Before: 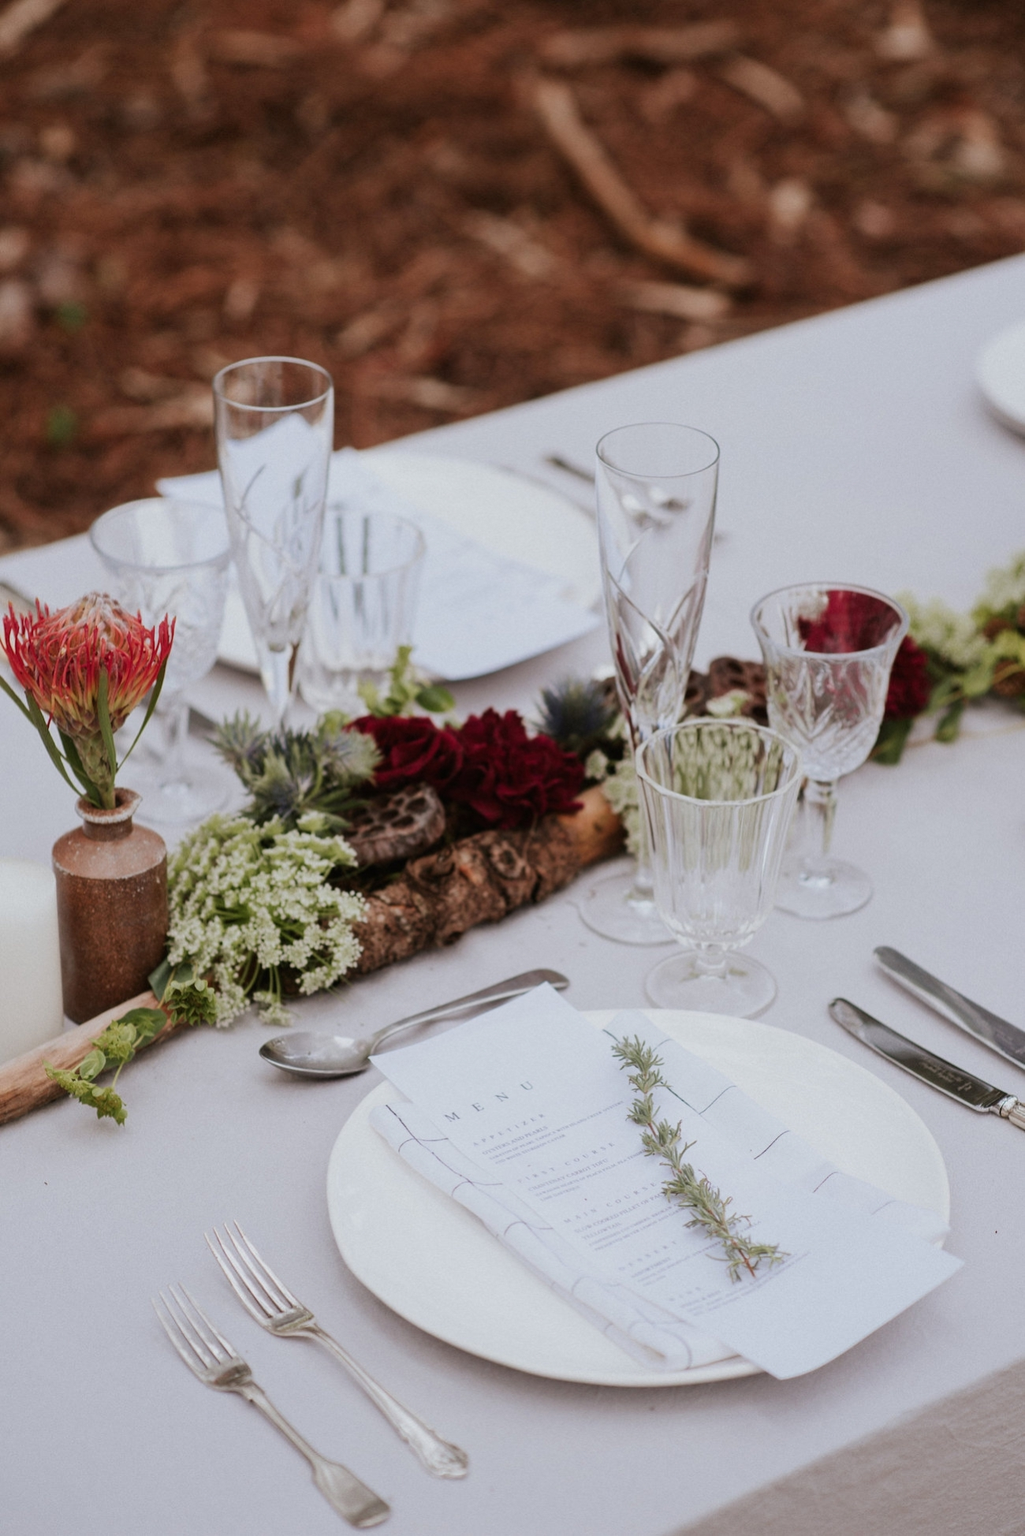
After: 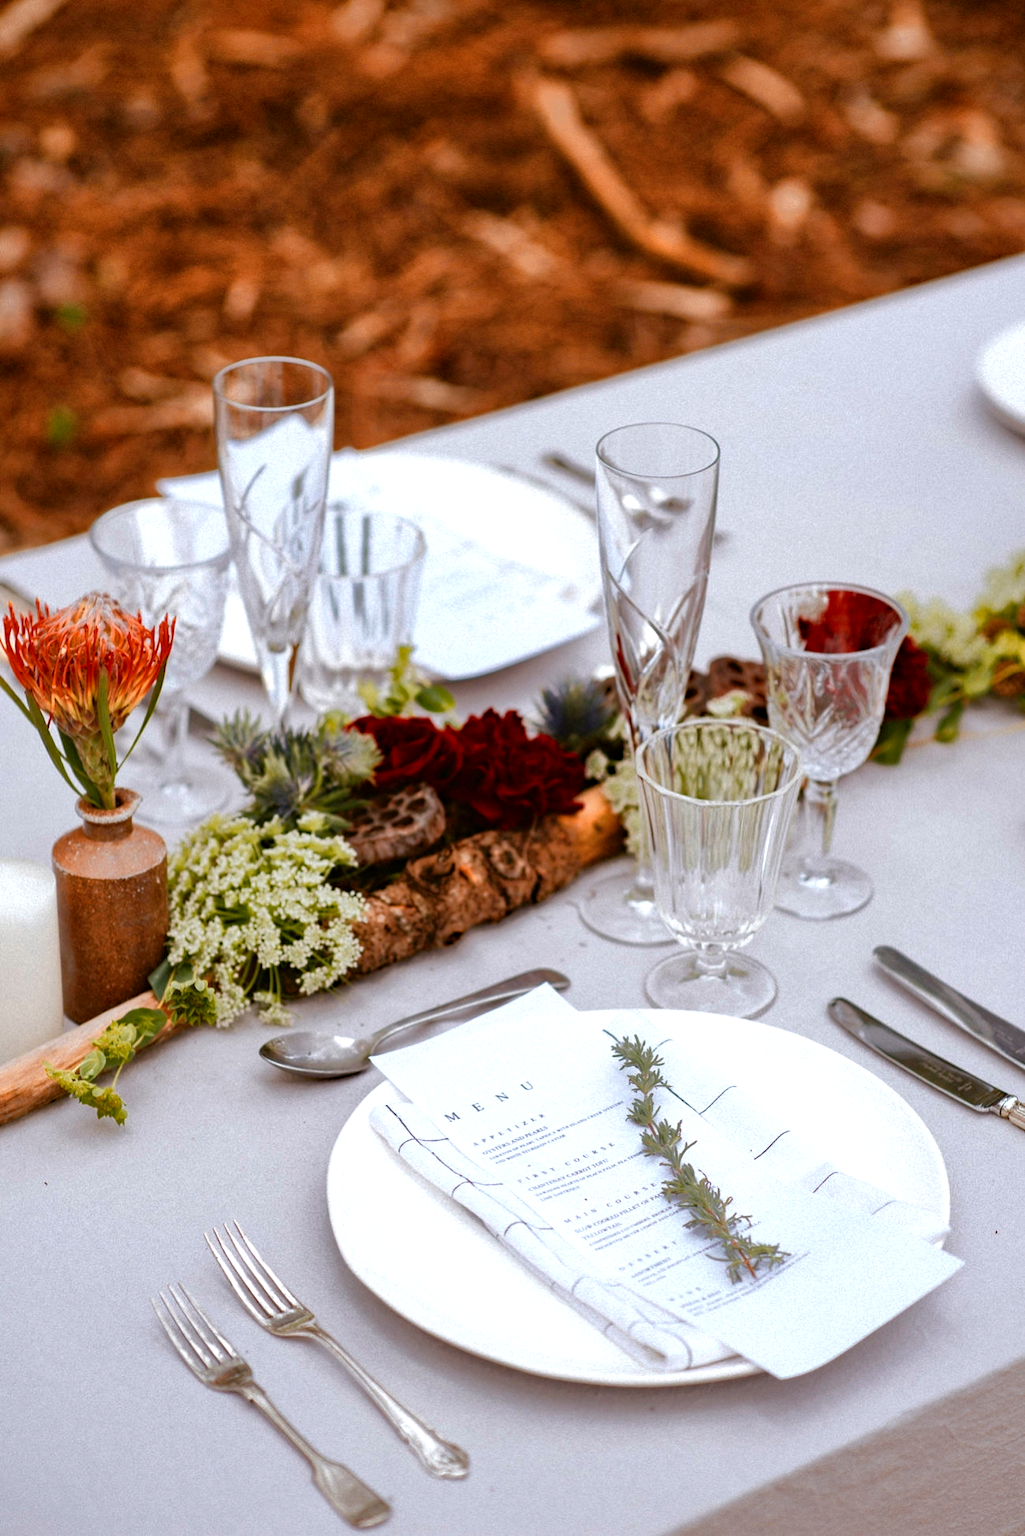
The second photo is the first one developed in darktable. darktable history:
contrast brightness saturation: contrast 0.028, brightness -0.042
color zones: curves: ch0 [(0.018, 0.548) (0.197, 0.654) (0.425, 0.447) (0.605, 0.658) (0.732, 0.579)]; ch1 [(0.105, 0.531) (0.224, 0.531) (0.386, 0.39) (0.618, 0.456) (0.732, 0.456) (0.956, 0.421)]; ch2 [(0.039, 0.583) (0.215, 0.465) (0.399, 0.544) (0.465, 0.548) (0.614, 0.447) (0.724, 0.43) (0.882, 0.623) (0.956, 0.632)]
haze removal: adaptive false
shadows and highlights: on, module defaults
color balance rgb: perceptual saturation grading › global saturation 26.745%, perceptual saturation grading › highlights -28.647%, perceptual saturation grading › mid-tones 15.26%, perceptual saturation grading › shadows 33.69%, perceptual brilliance grading › global brilliance -4.655%, perceptual brilliance grading › highlights 24.464%, perceptual brilliance grading › mid-tones 6.928%, perceptual brilliance grading › shadows -5.022%, global vibrance 9.336%
